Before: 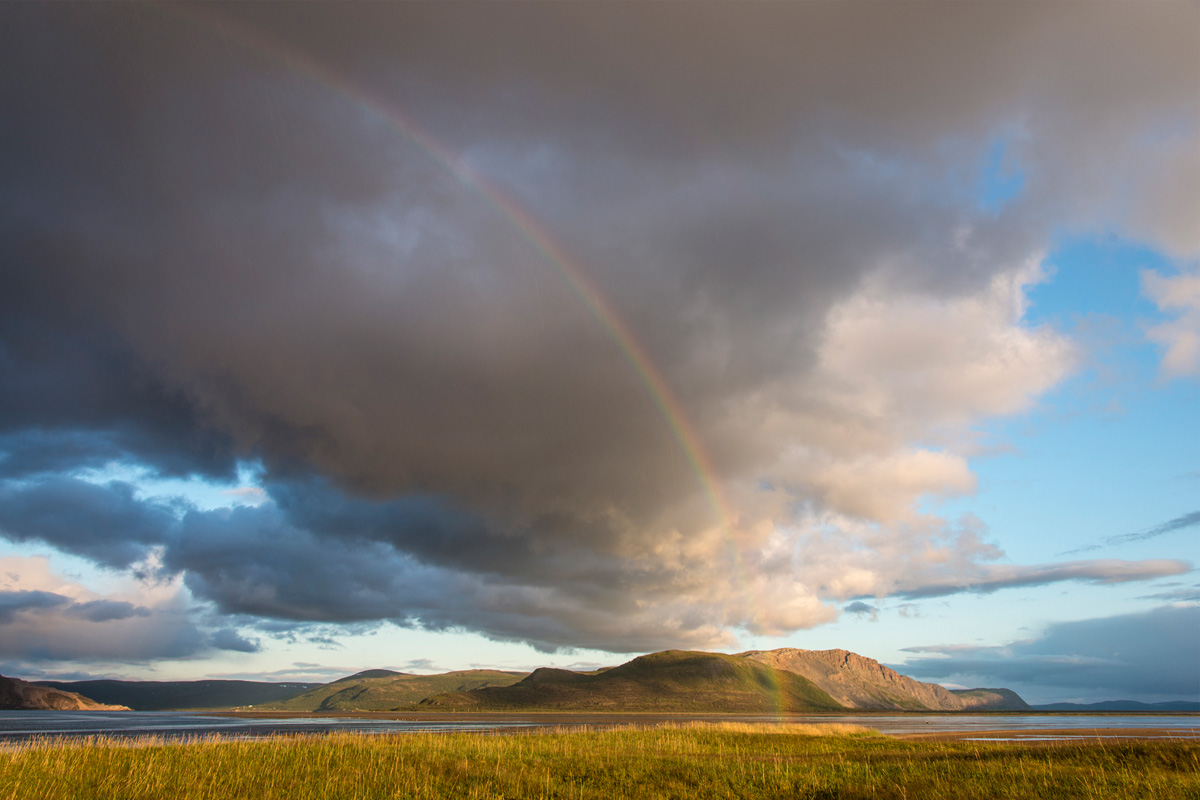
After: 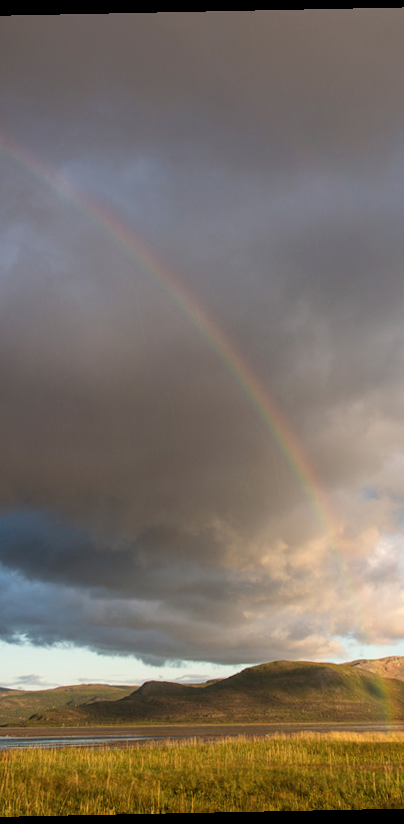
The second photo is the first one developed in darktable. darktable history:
contrast brightness saturation: saturation -0.05
crop: left 33.36%, right 33.36%
rotate and perspective: rotation -1.17°, automatic cropping off
